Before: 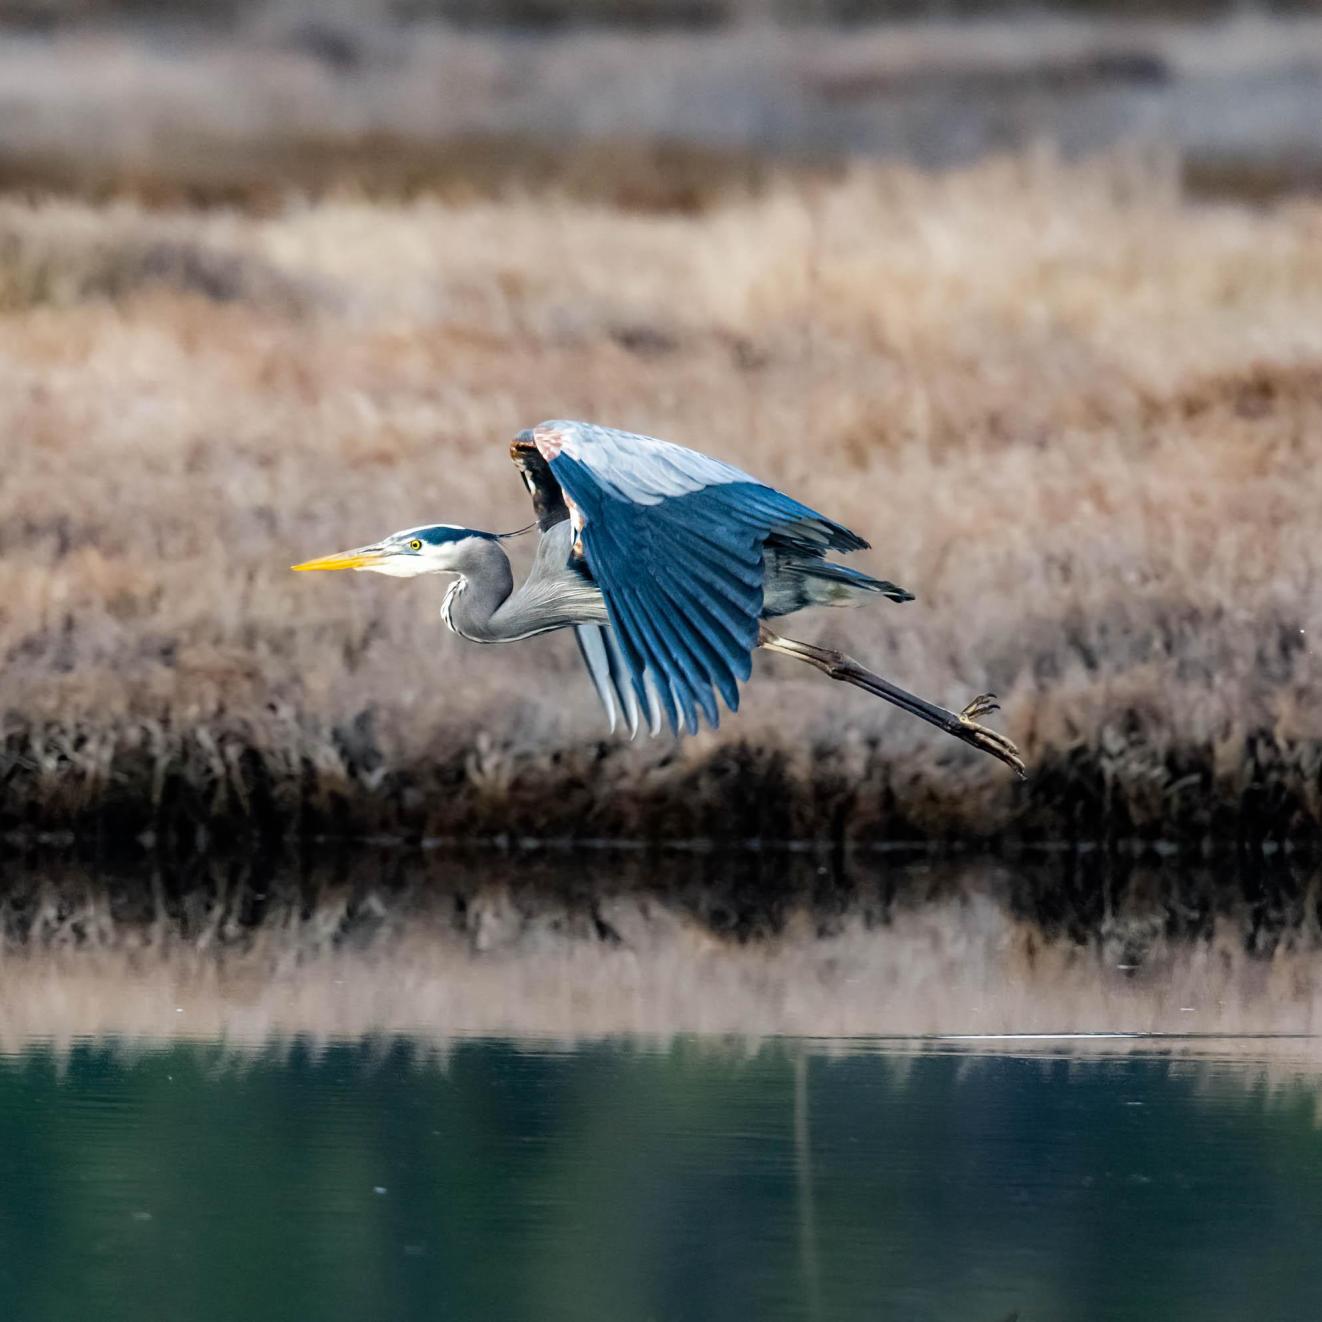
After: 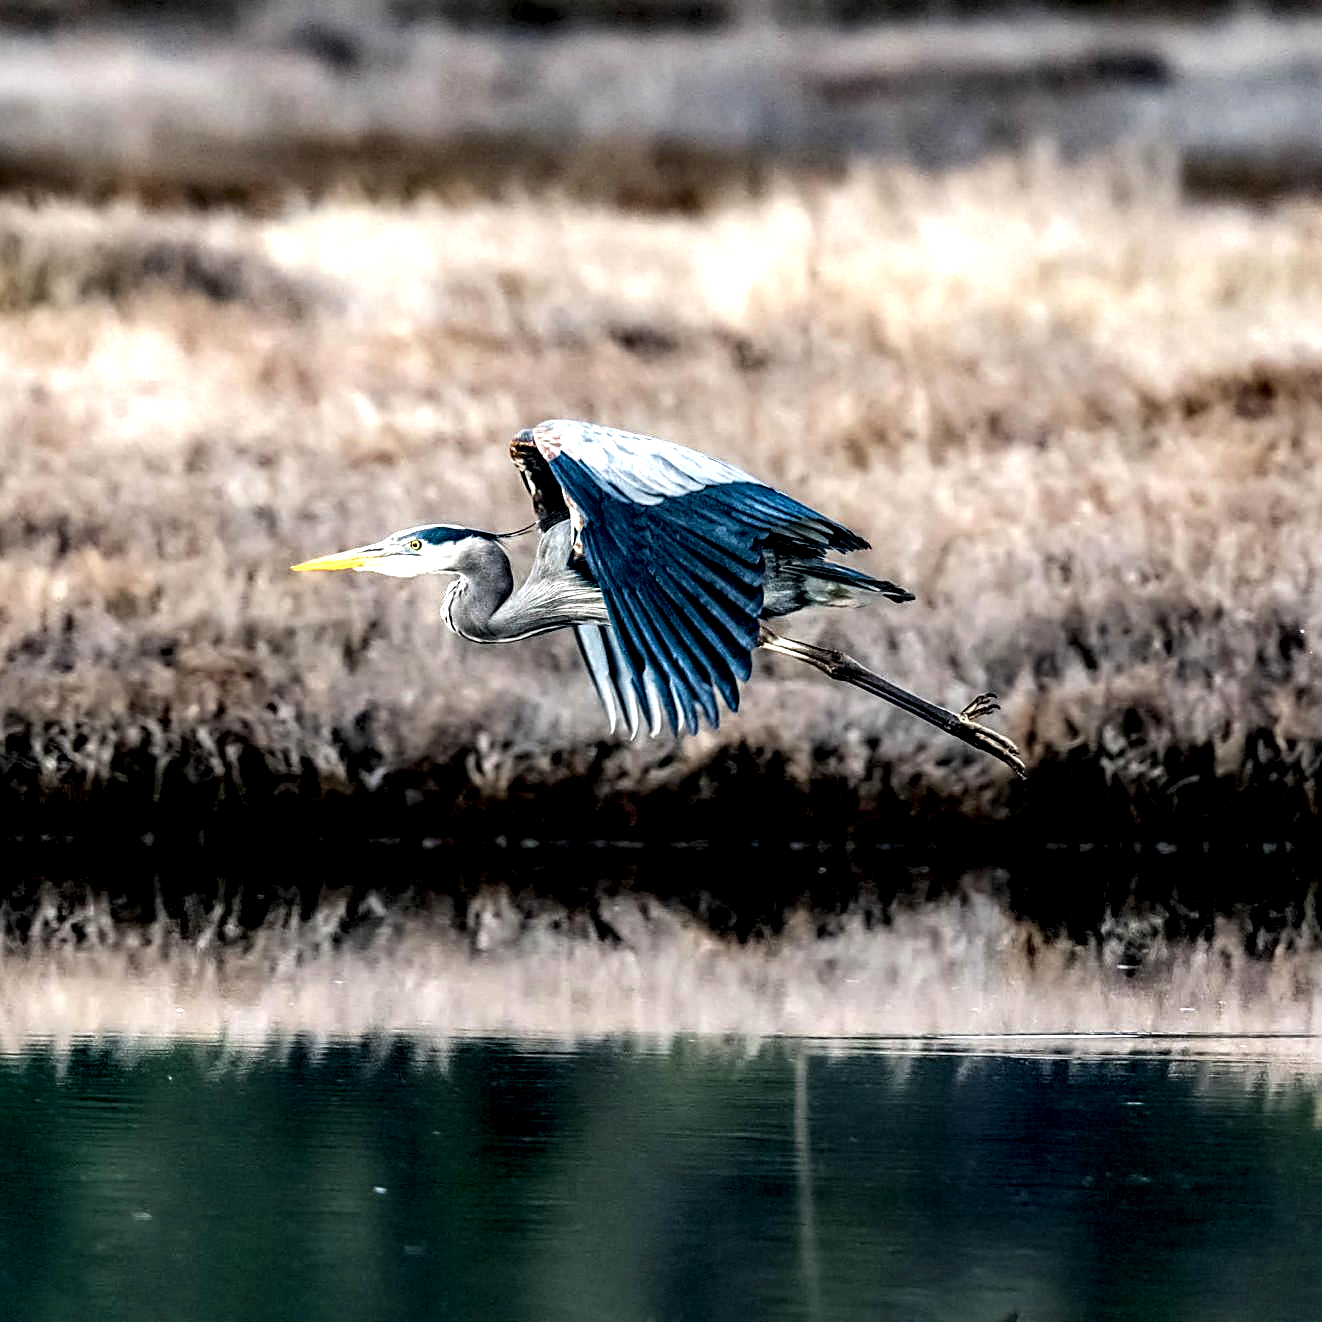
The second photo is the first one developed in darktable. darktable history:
local contrast: shadows 185%, detail 225%
sharpen: on, module defaults
